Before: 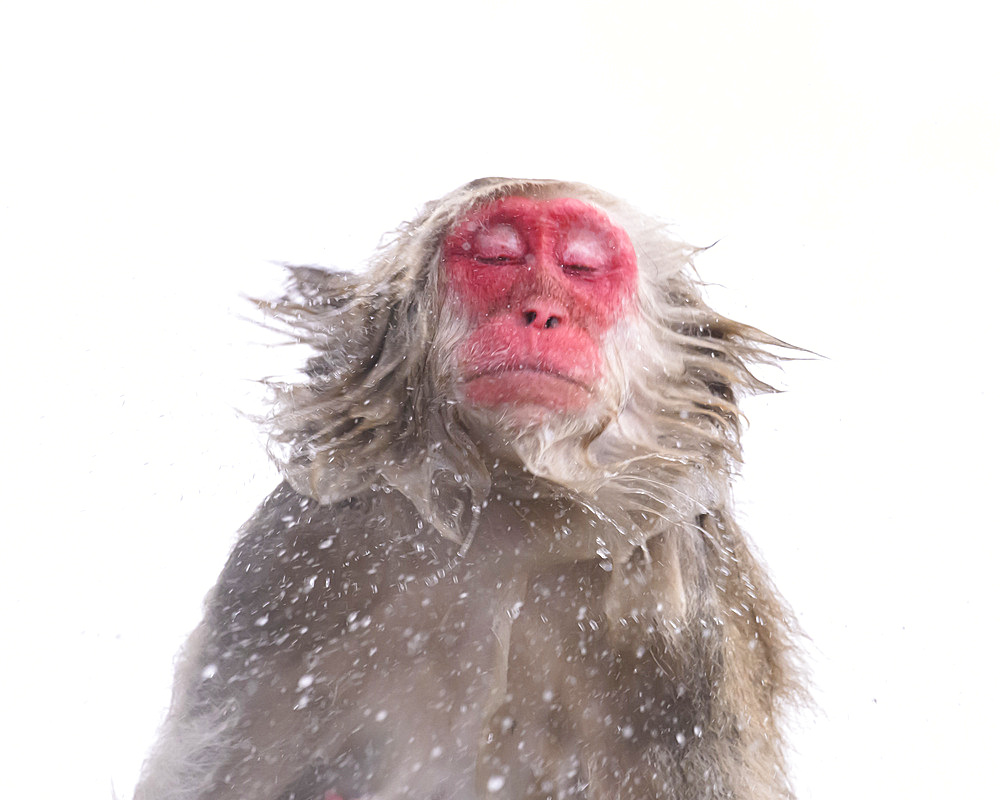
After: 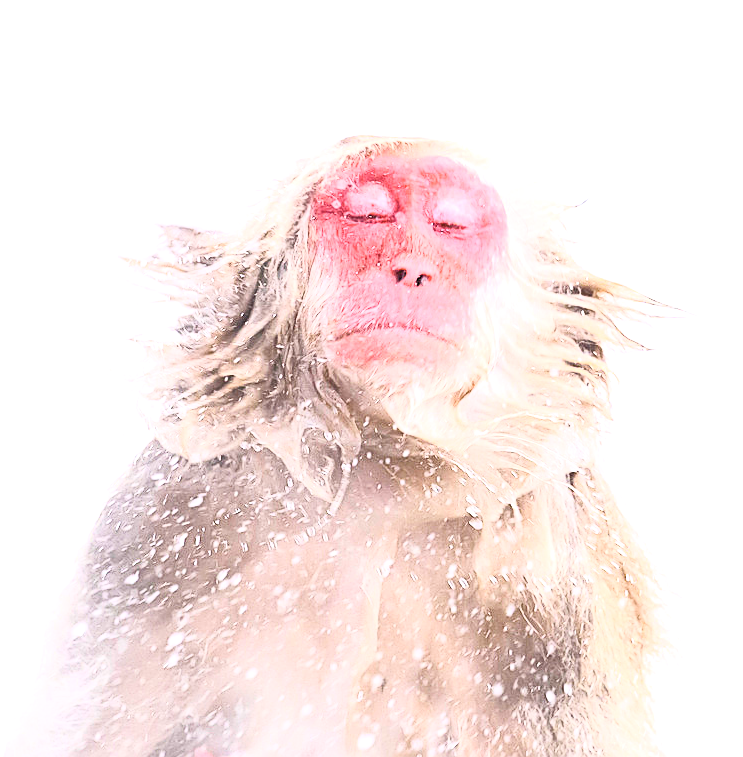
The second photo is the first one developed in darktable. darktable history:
tone equalizer: smoothing diameter 24.98%, edges refinement/feathering 6.44, preserve details guided filter
contrast brightness saturation: contrast 0.446, brightness 0.561, saturation -0.181
crop and rotate: left 13.065%, top 5.314%, right 12.551%
exposure: black level correction 0, exposure 0.702 EV, compensate highlight preservation false
color balance rgb: perceptual saturation grading › global saturation 27.108%, perceptual saturation grading › highlights -28.629%, perceptual saturation grading › mid-tones 15.508%, perceptual saturation grading › shadows 33.206%, global vibrance 20%
sharpen: on, module defaults
